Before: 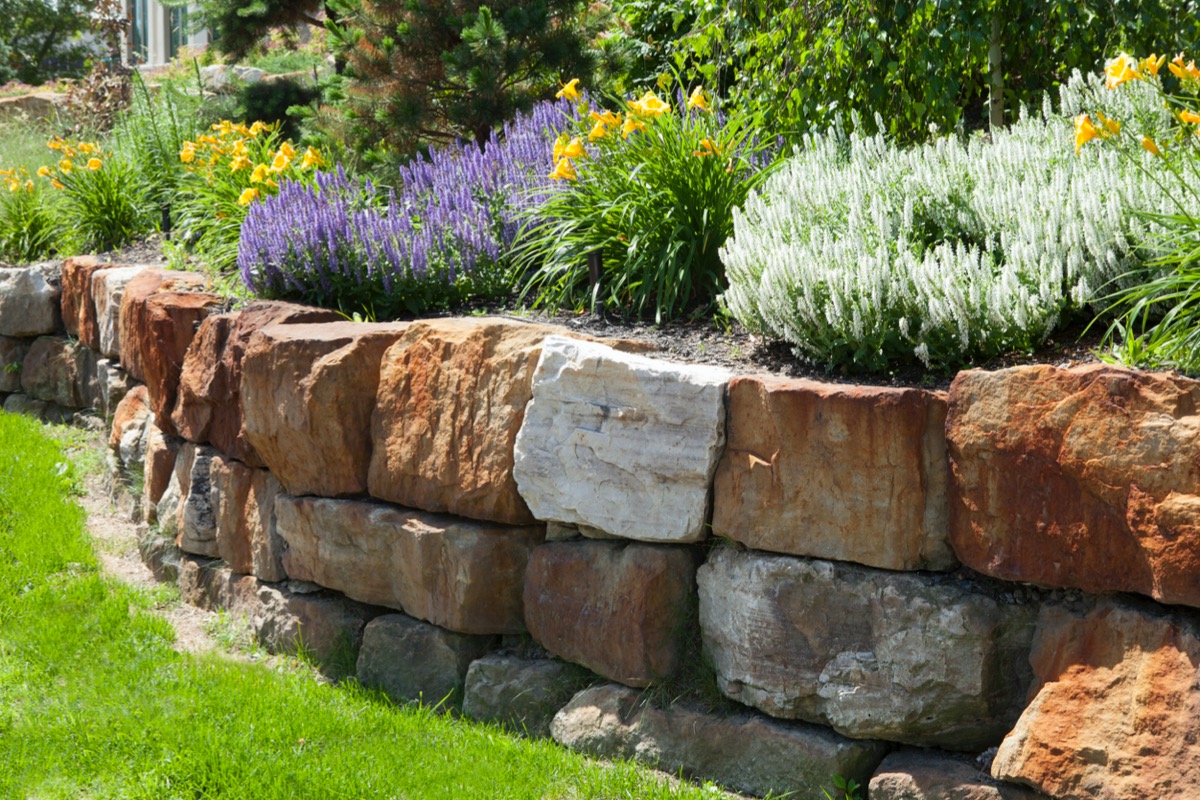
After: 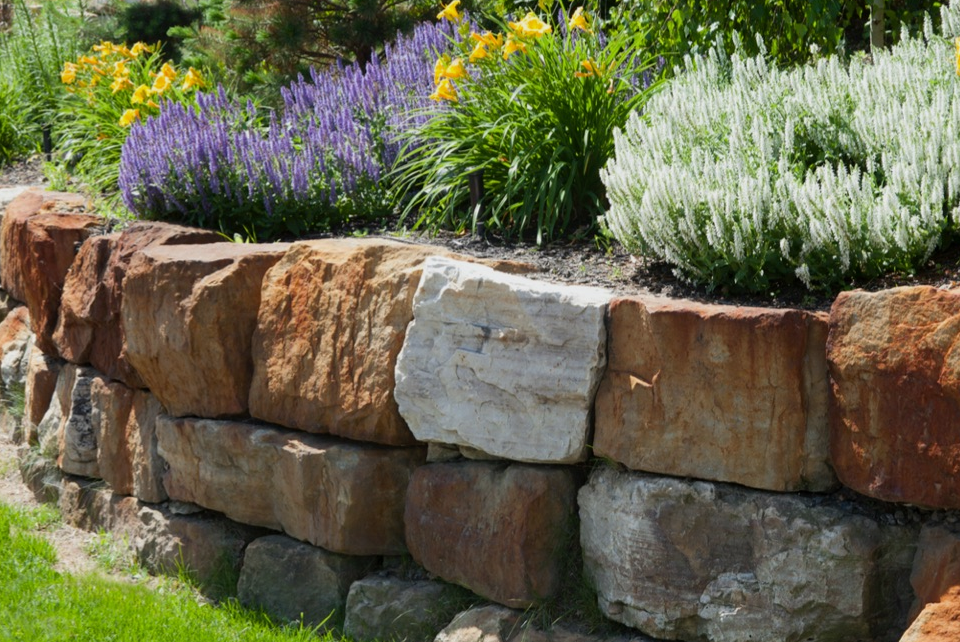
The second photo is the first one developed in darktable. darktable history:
crop and rotate: left 9.938%, top 9.917%, right 9.987%, bottom 9.734%
exposure: exposure -0.265 EV, compensate highlight preservation false
